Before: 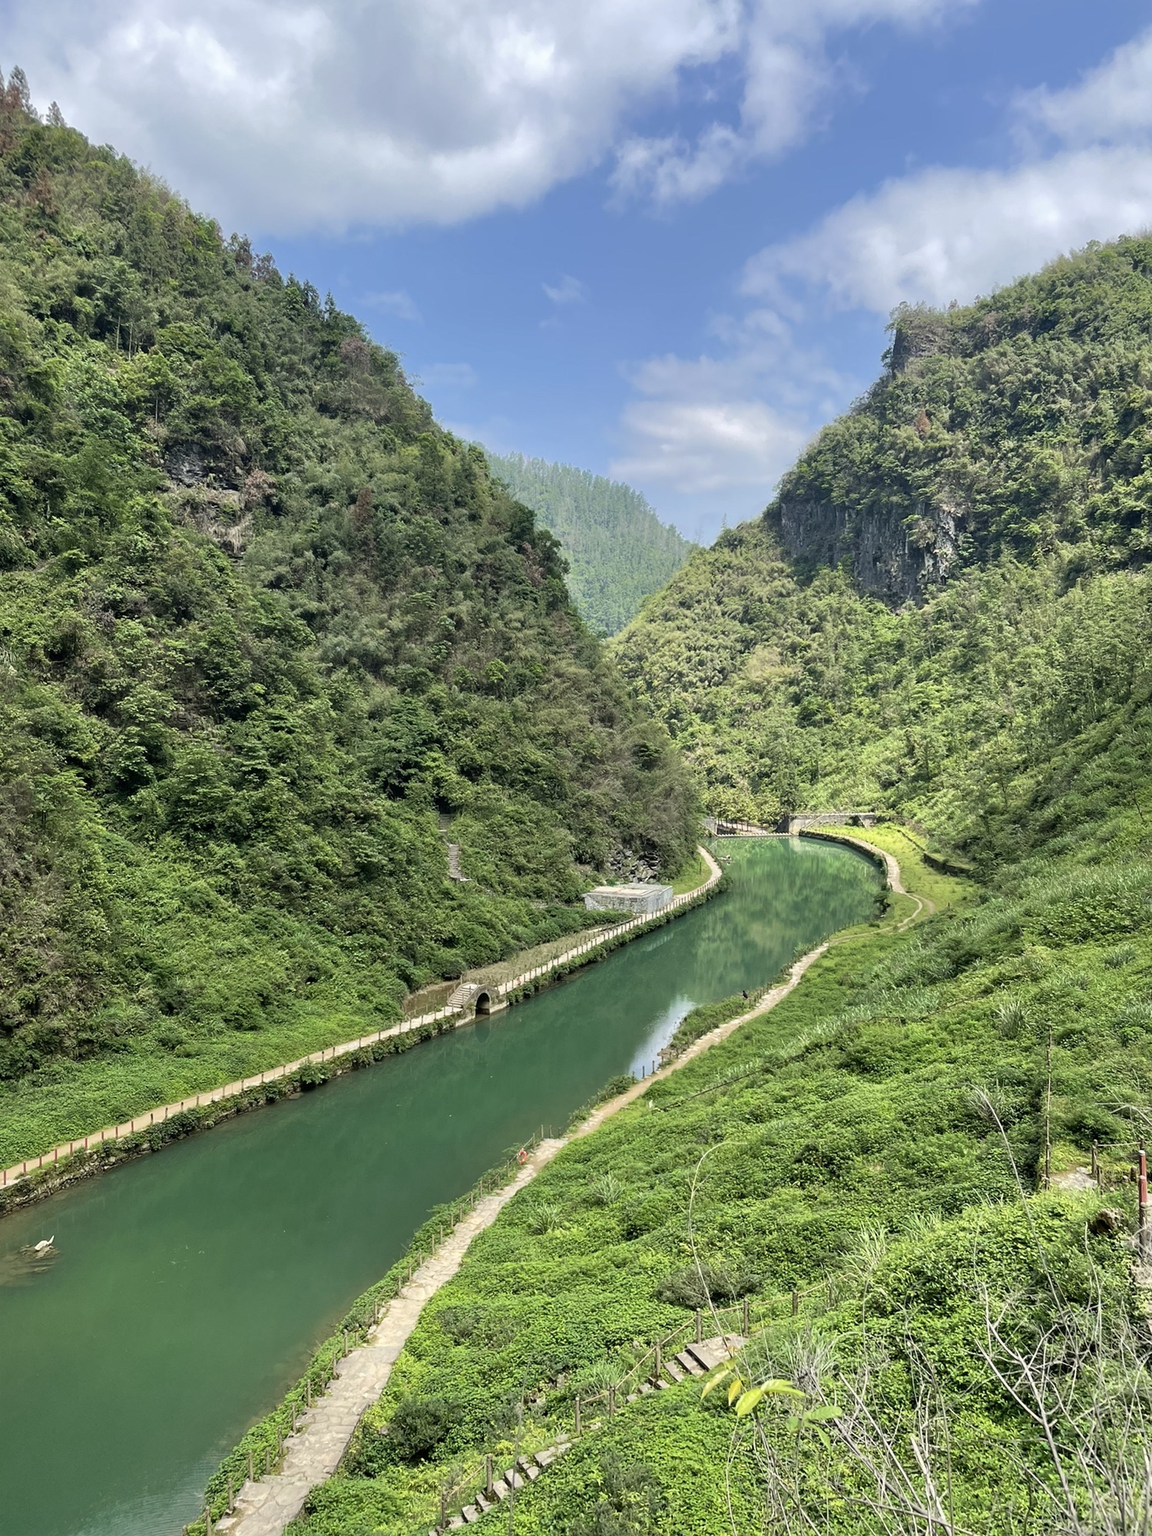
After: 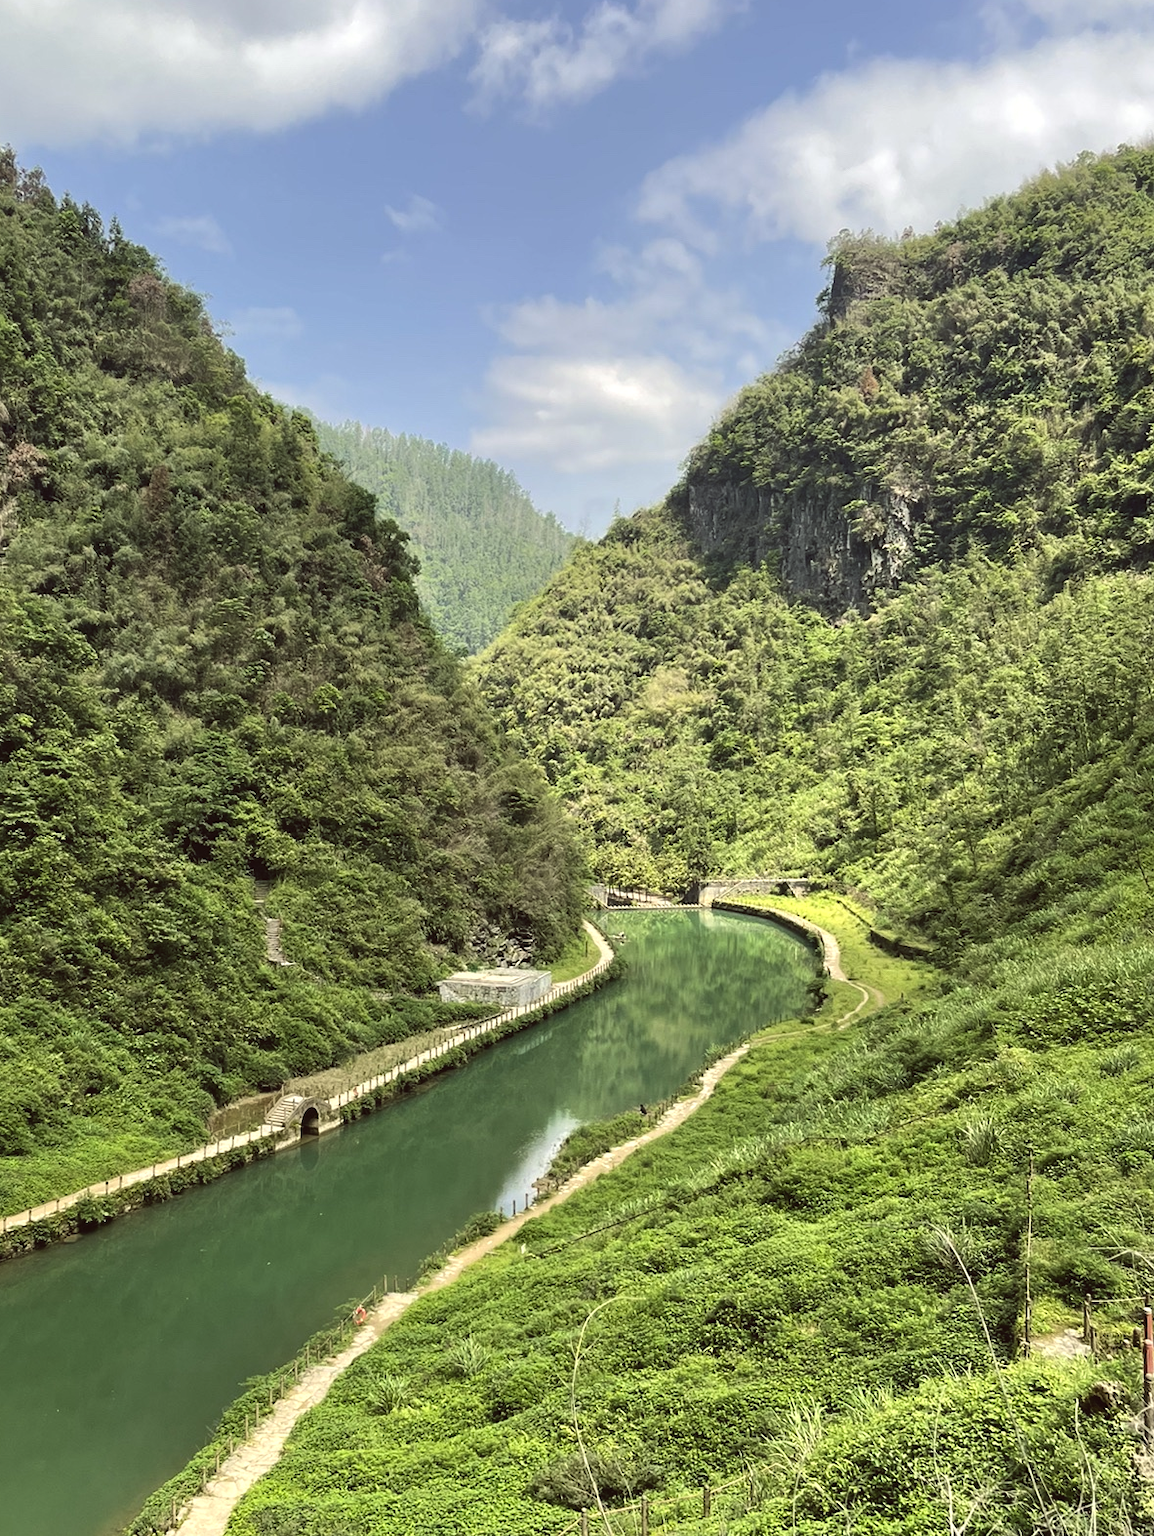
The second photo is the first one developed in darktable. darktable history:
color balance: lift [1.005, 1.002, 0.998, 0.998], gamma [1, 1.021, 1.02, 0.979], gain [0.923, 1.066, 1.056, 0.934]
crop and rotate: left 20.74%, top 7.912%, right 0.375%, bottom 13.378%
tone equalizer: -8 EV -0.417 EV, -7 EV -0.389 EV, -6 EV -0.333 EV, -5 EV -0.222 EV, -3 EV 0.222 EV, -2 EV 0.333 EV, -1 EV 0.389 EV, +0 EV 0.417 EV, edges refinement/feathering 500, mask exposure compensation -1.57 EV, preserve details no
